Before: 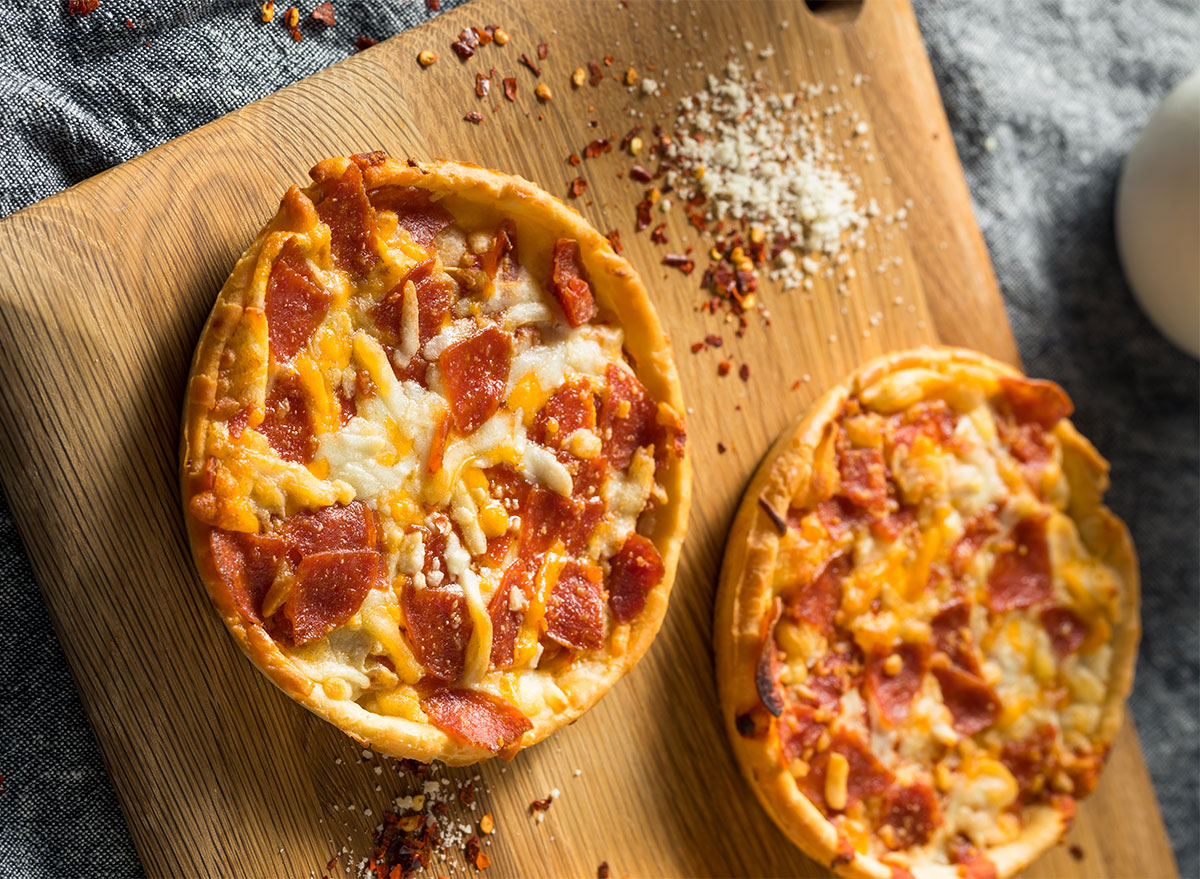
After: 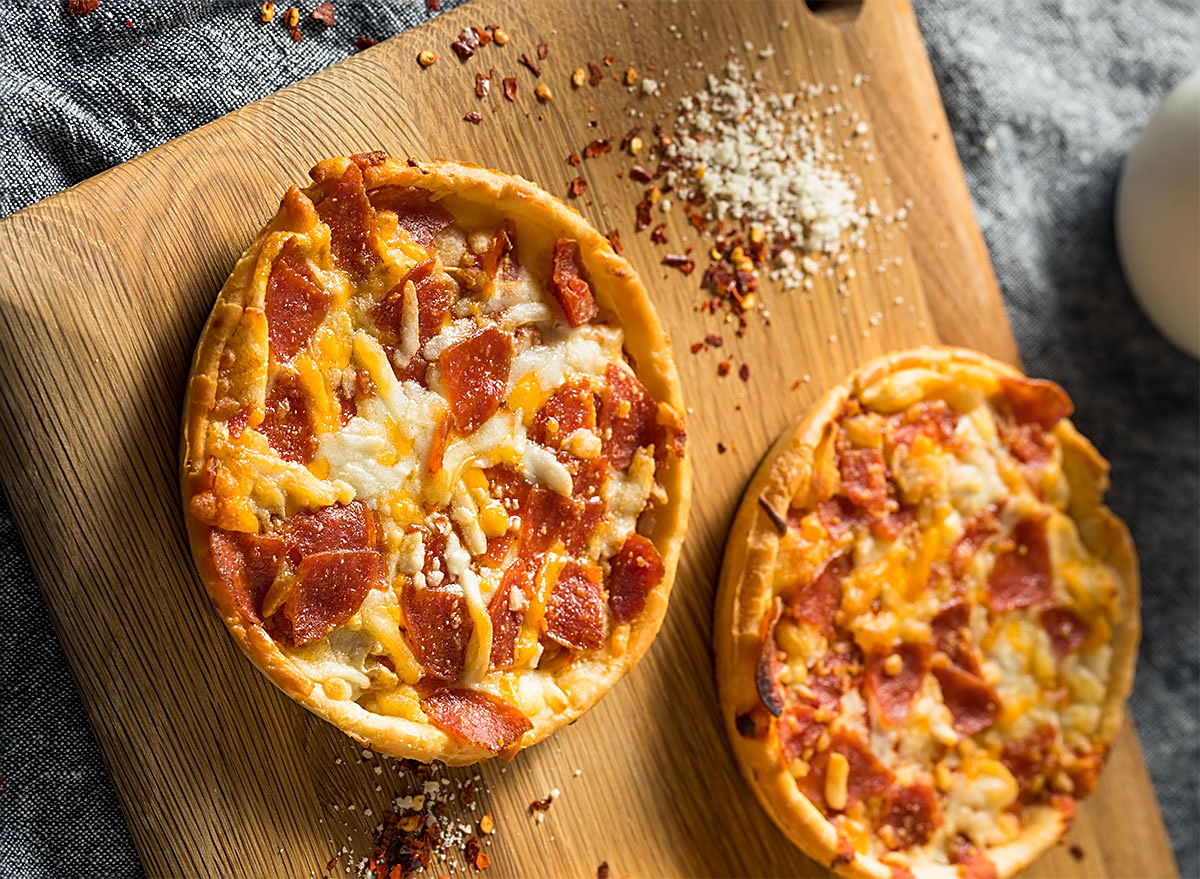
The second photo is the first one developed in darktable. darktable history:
sharpen: amount 0.5
